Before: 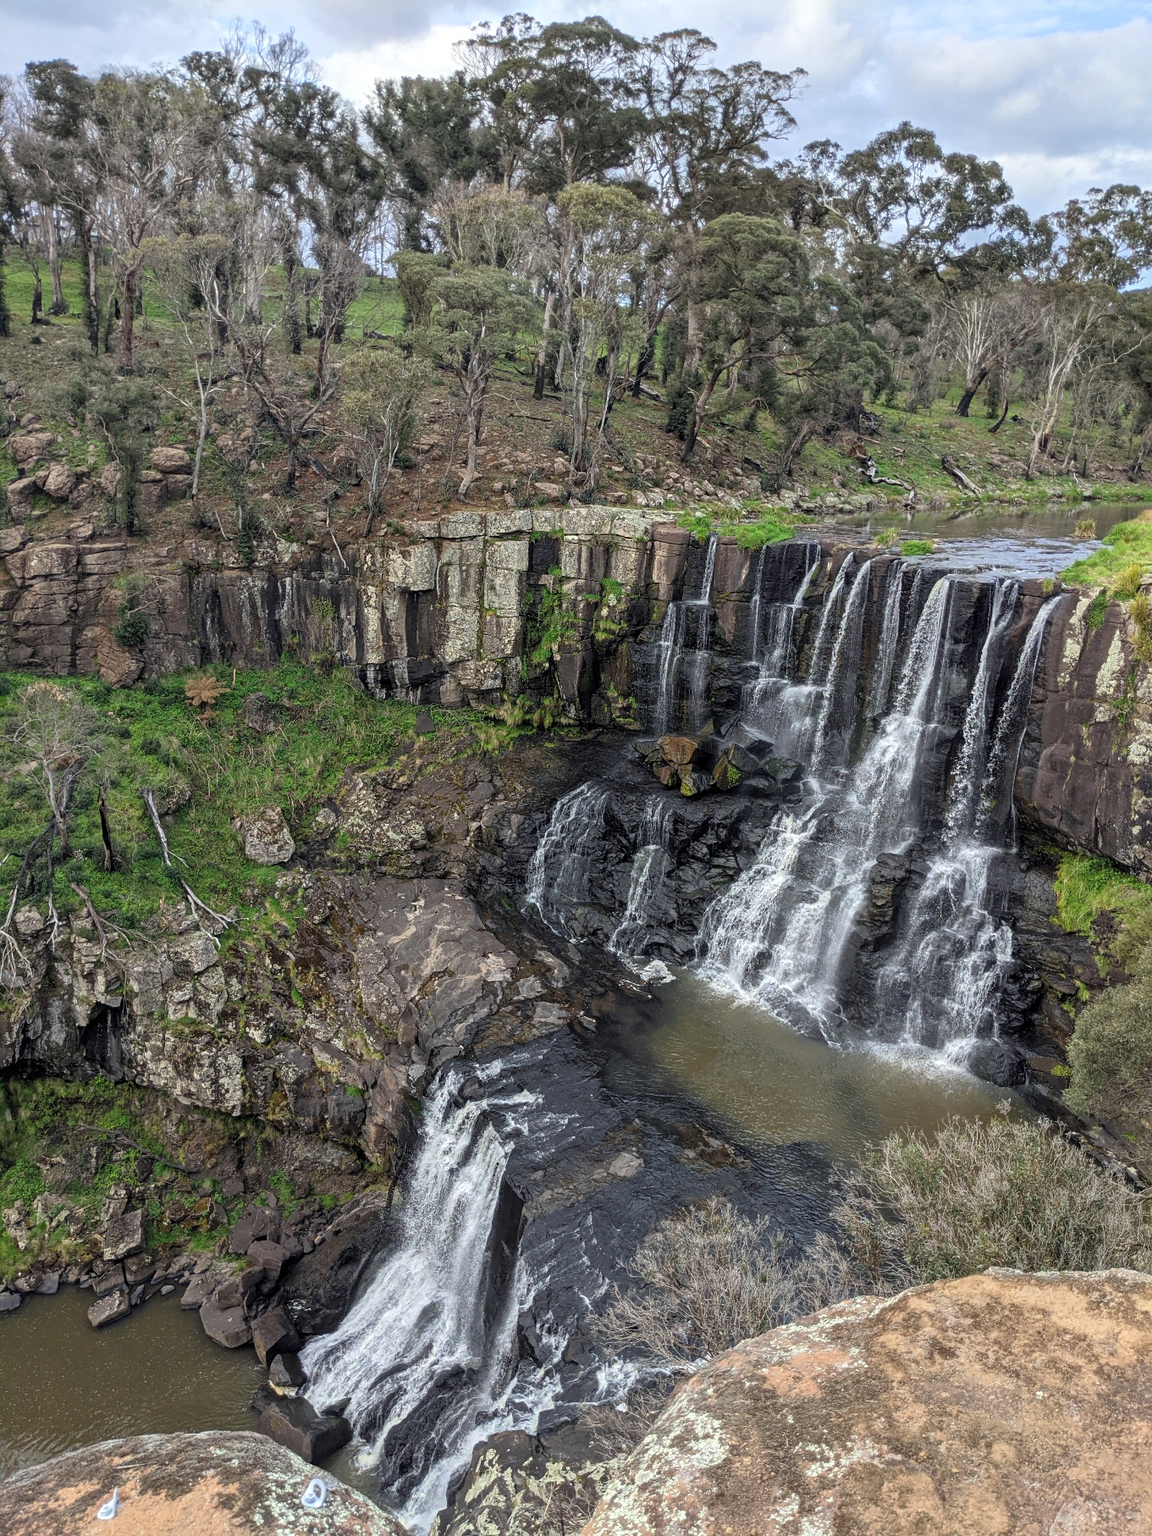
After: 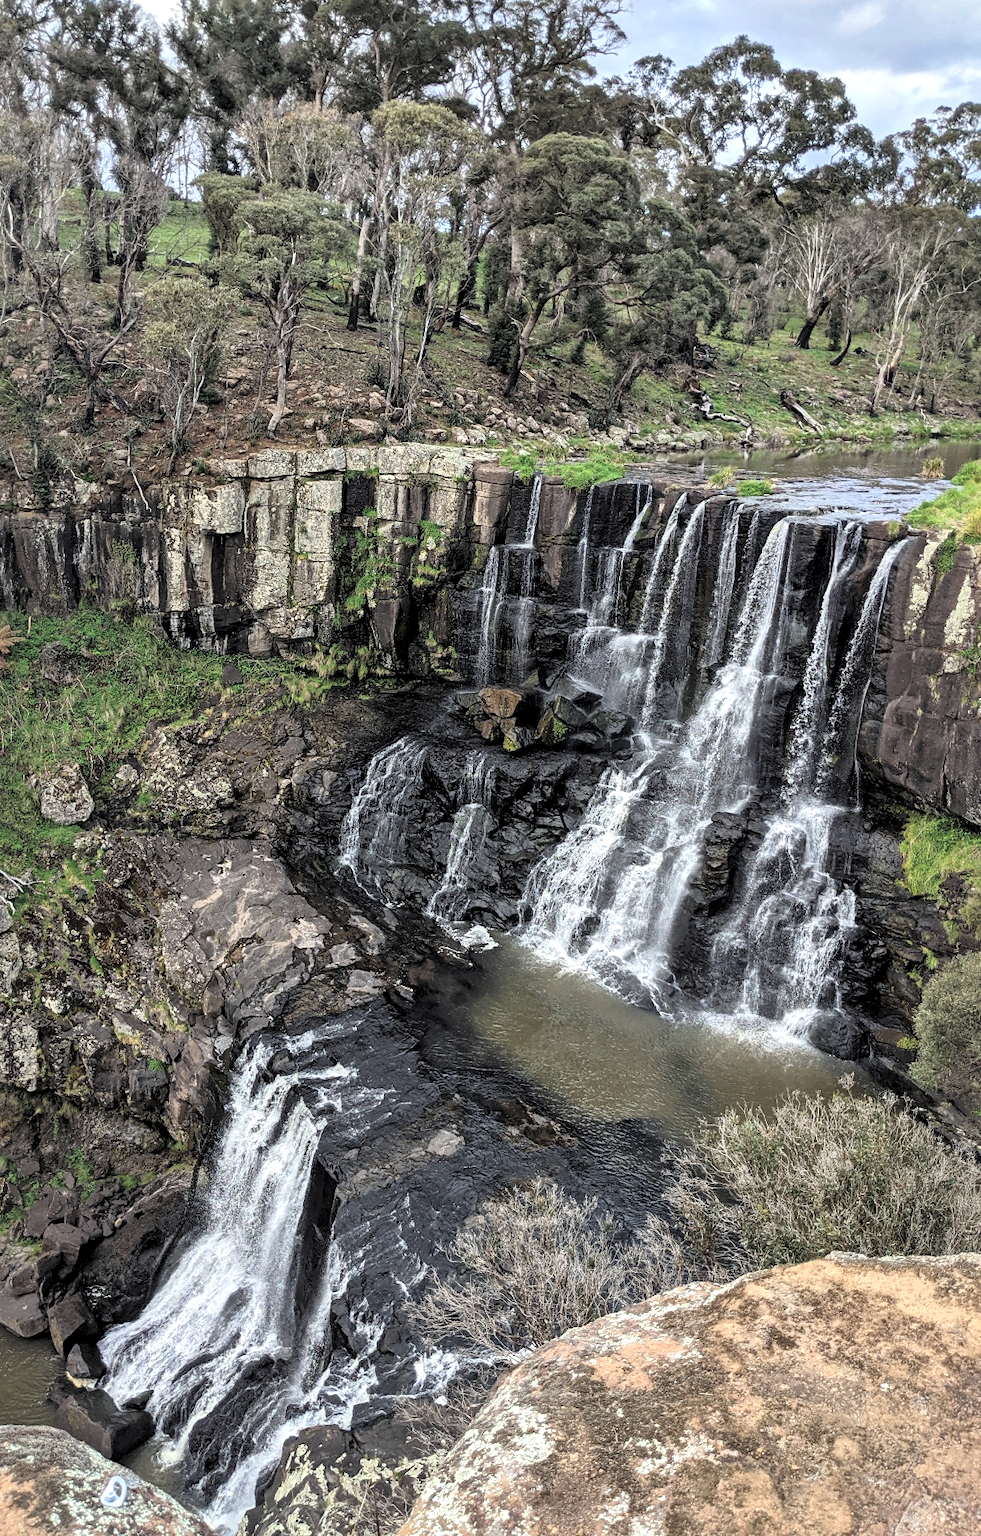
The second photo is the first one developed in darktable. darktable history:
local contrast: mode bilateral grid, contrast 100, coarseness 100, detail 165%, midtone range 0.2
white balance: emerald 1
crop and rotate: left 17.959%, top 5.771%, right 1.742%
rgb levels: levels [[0.029, 0.461, 0.922], [0, 0.5, 1], [0, 0.5, 1]]
exposure: black level correction -0.028, compensate highlight preservation false
haze removal: strength 0.1, compatibility mode true, adaptive false
